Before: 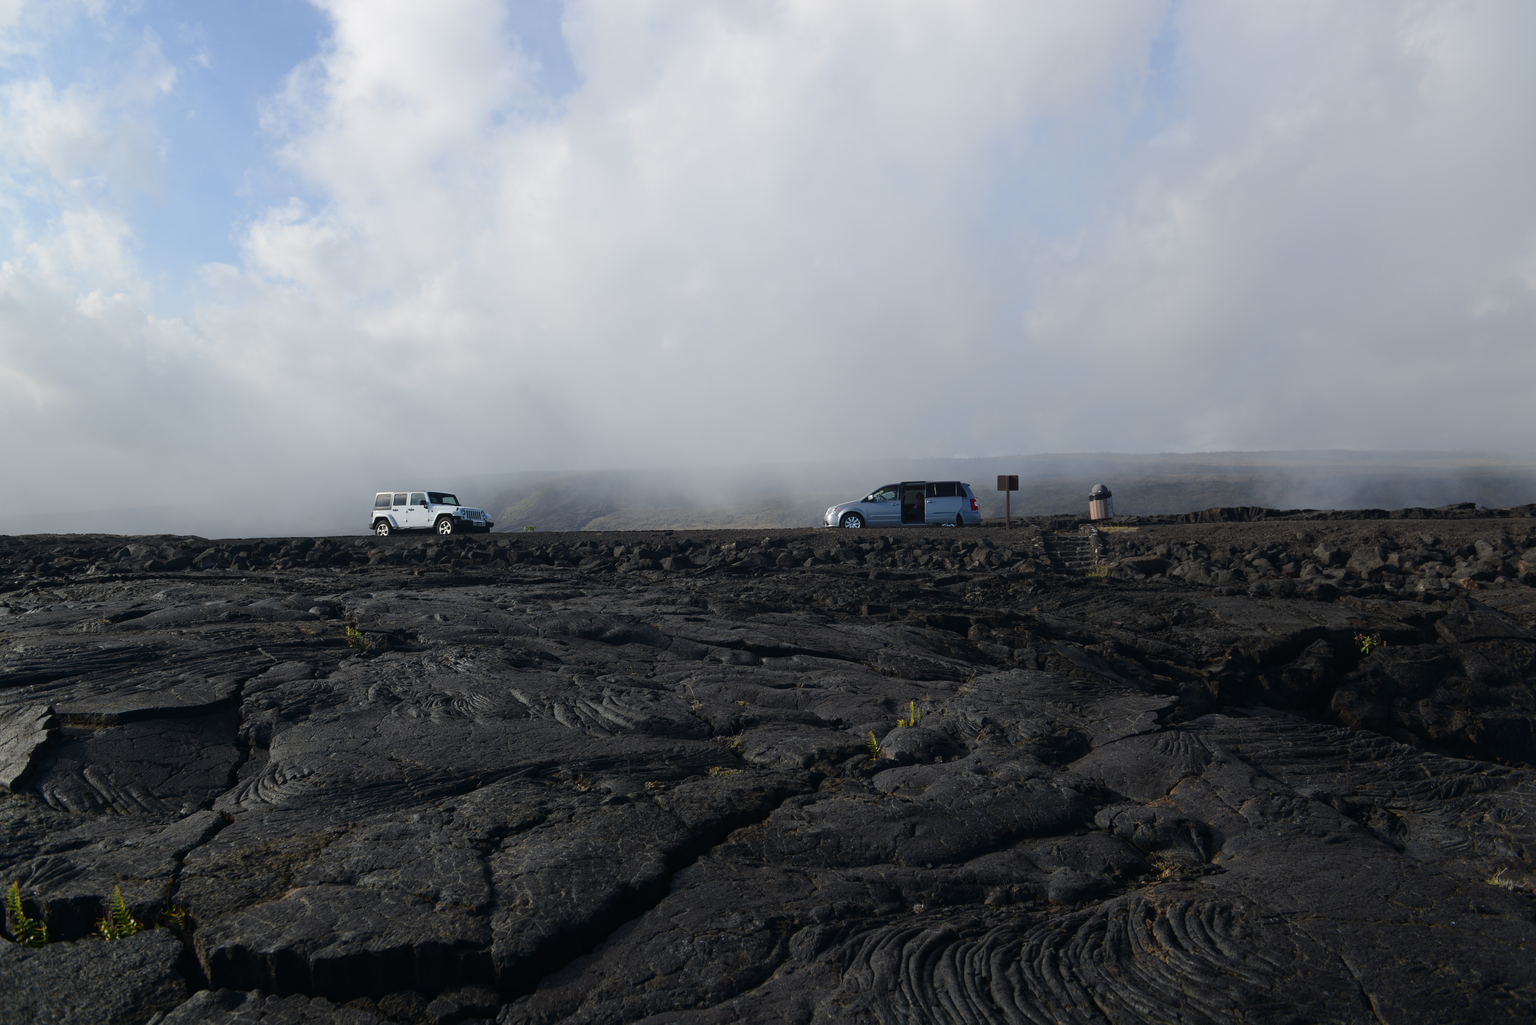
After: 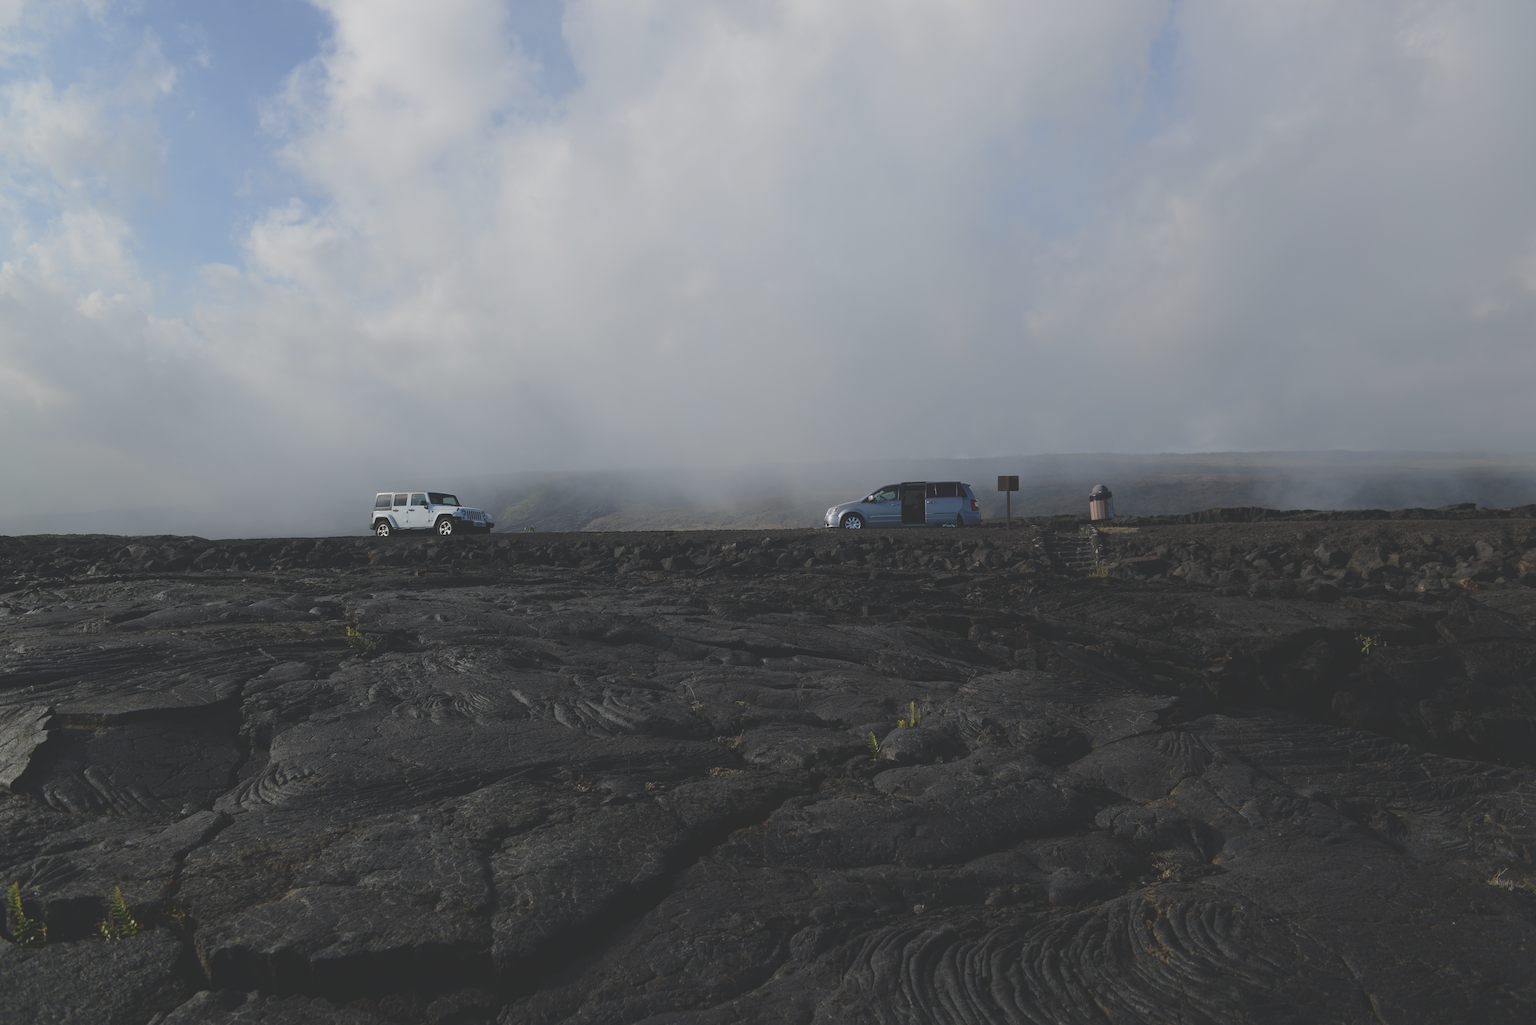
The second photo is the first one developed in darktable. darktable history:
exposure: black level correction -0.034, exposure -0.495 EV, compensate highlight preservation false
